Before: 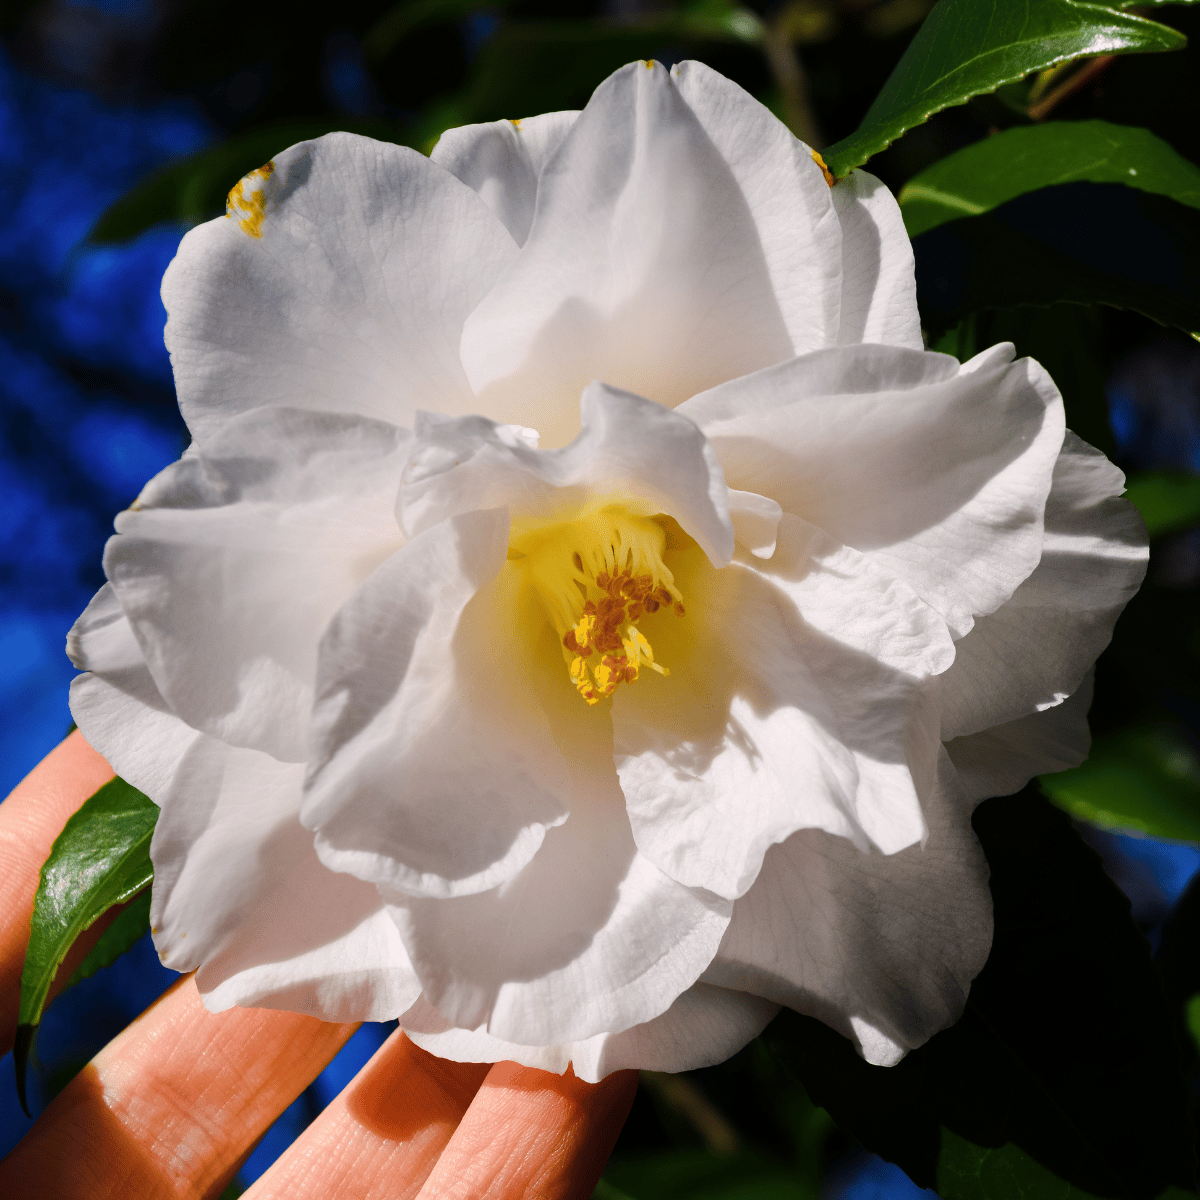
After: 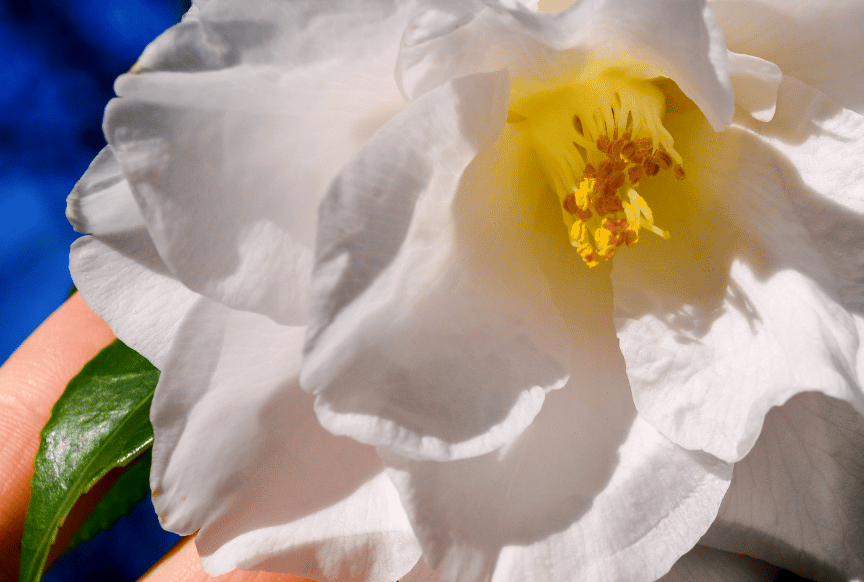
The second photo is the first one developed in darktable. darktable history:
crop: top 36.498%, right 27.964%, bottom 14.995%
exposure: black level correction 0.005, exposure 0.014 EV, compensate highlight preservation false
